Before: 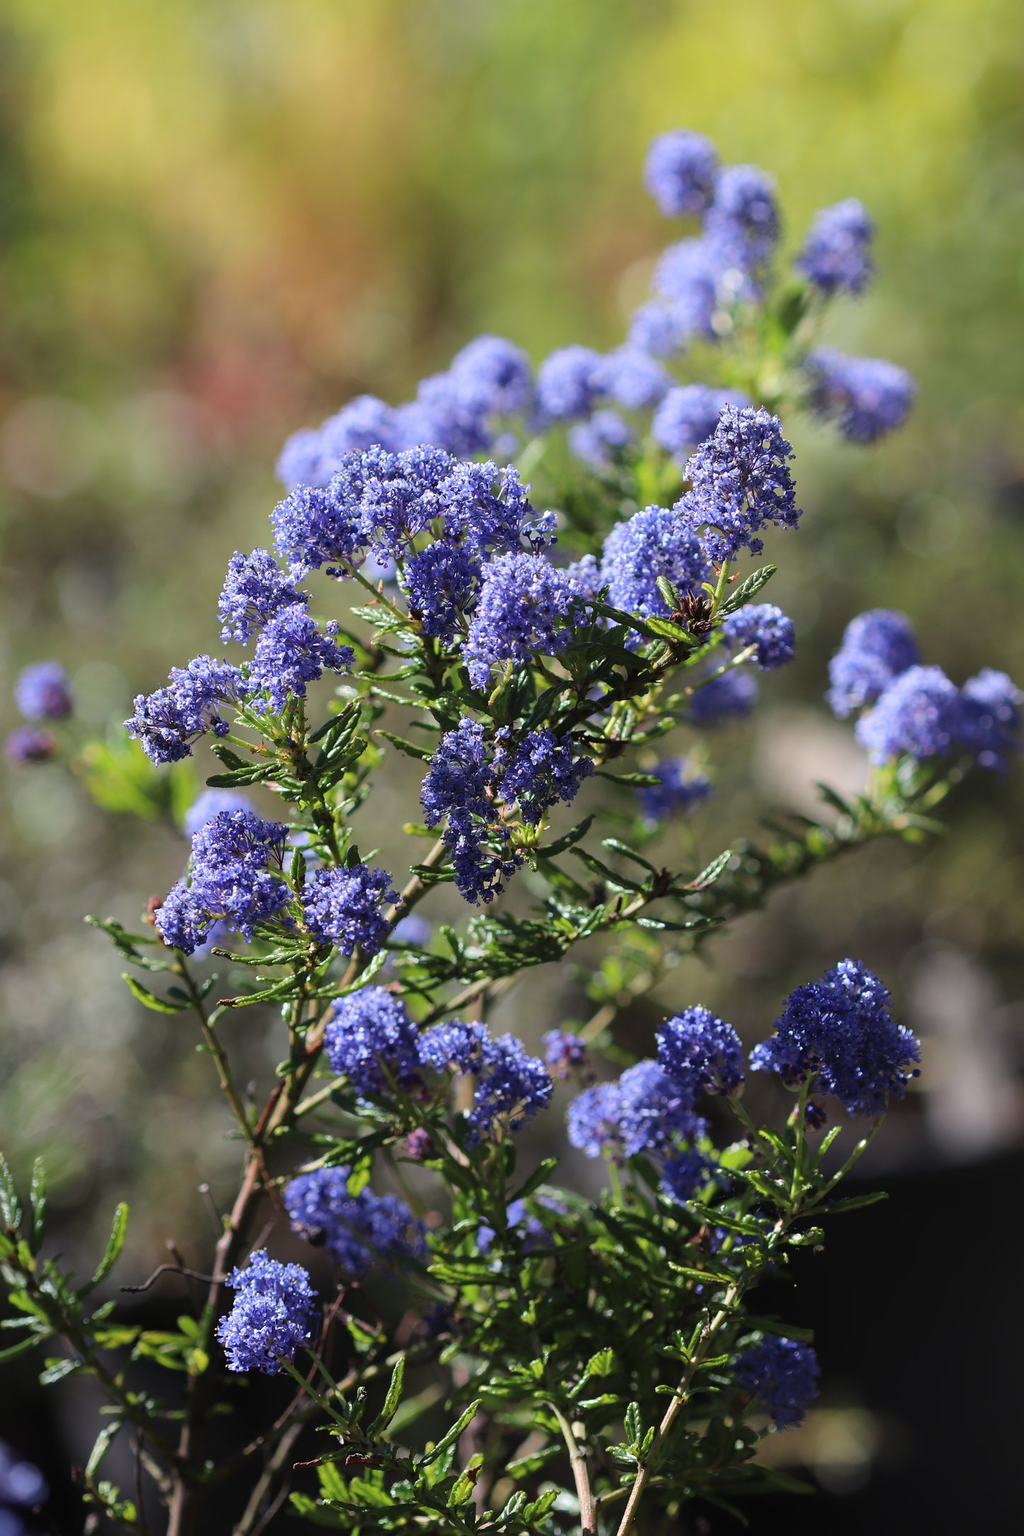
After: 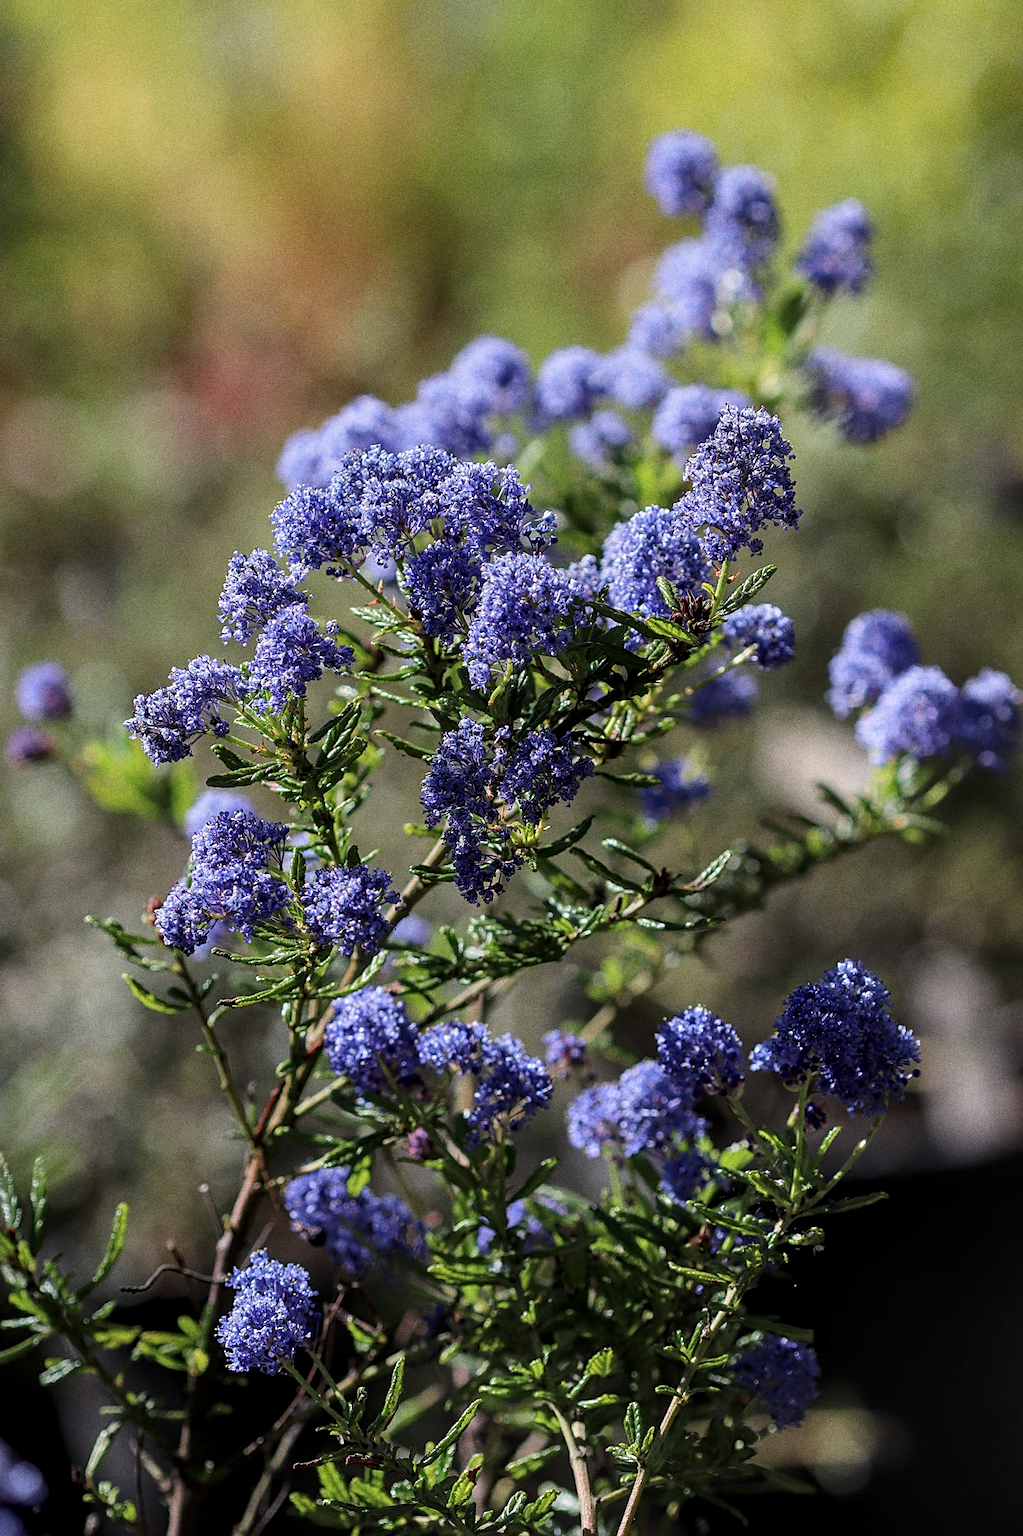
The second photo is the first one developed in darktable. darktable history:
exposure: exposure -0.293 EV, compensate highlight preservation false
grain: coarseness 0.09 ISO, strength 40%
sharpen: on, module defaults
local contrast: highlights 40%, shadows 60%, detail 136%, midtone range 0.514
